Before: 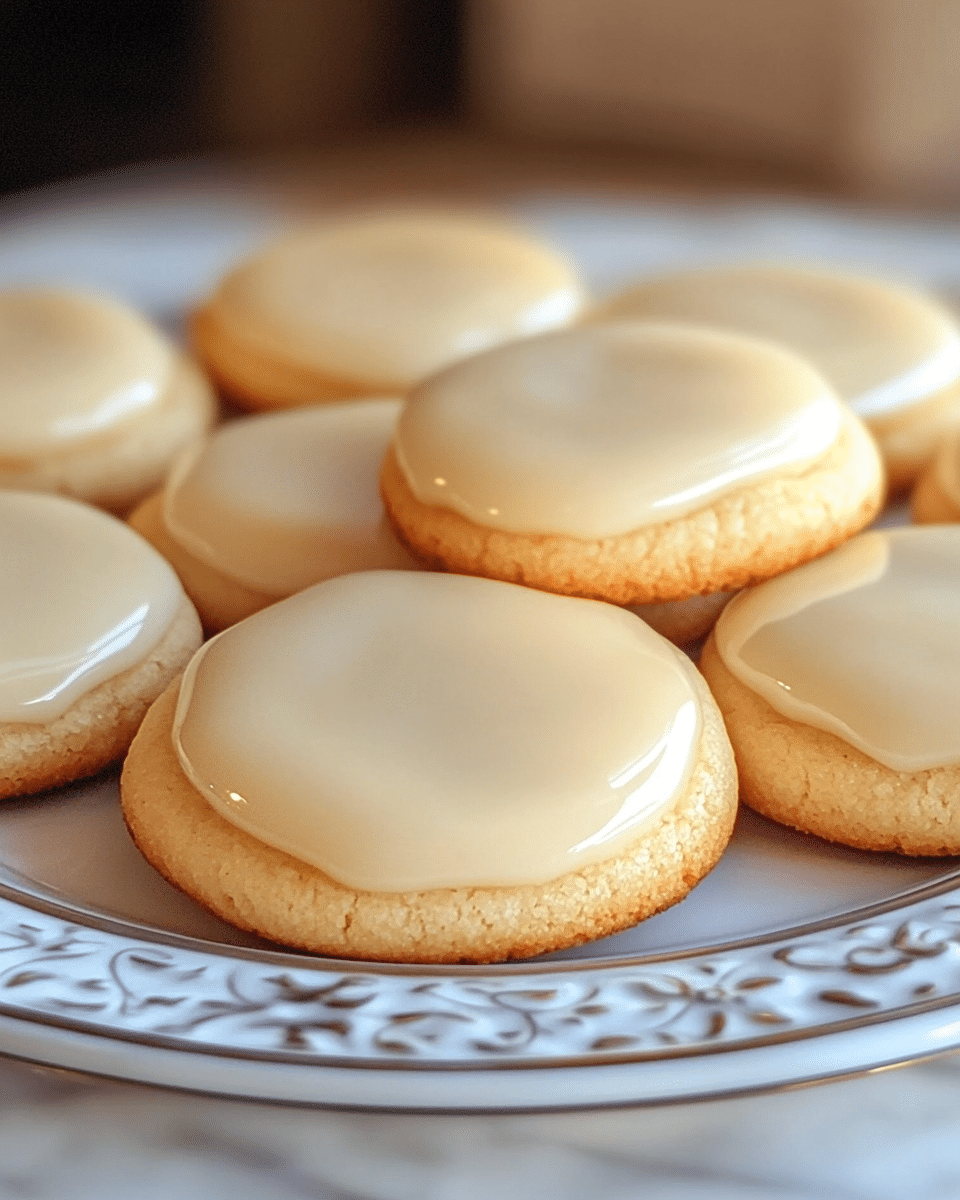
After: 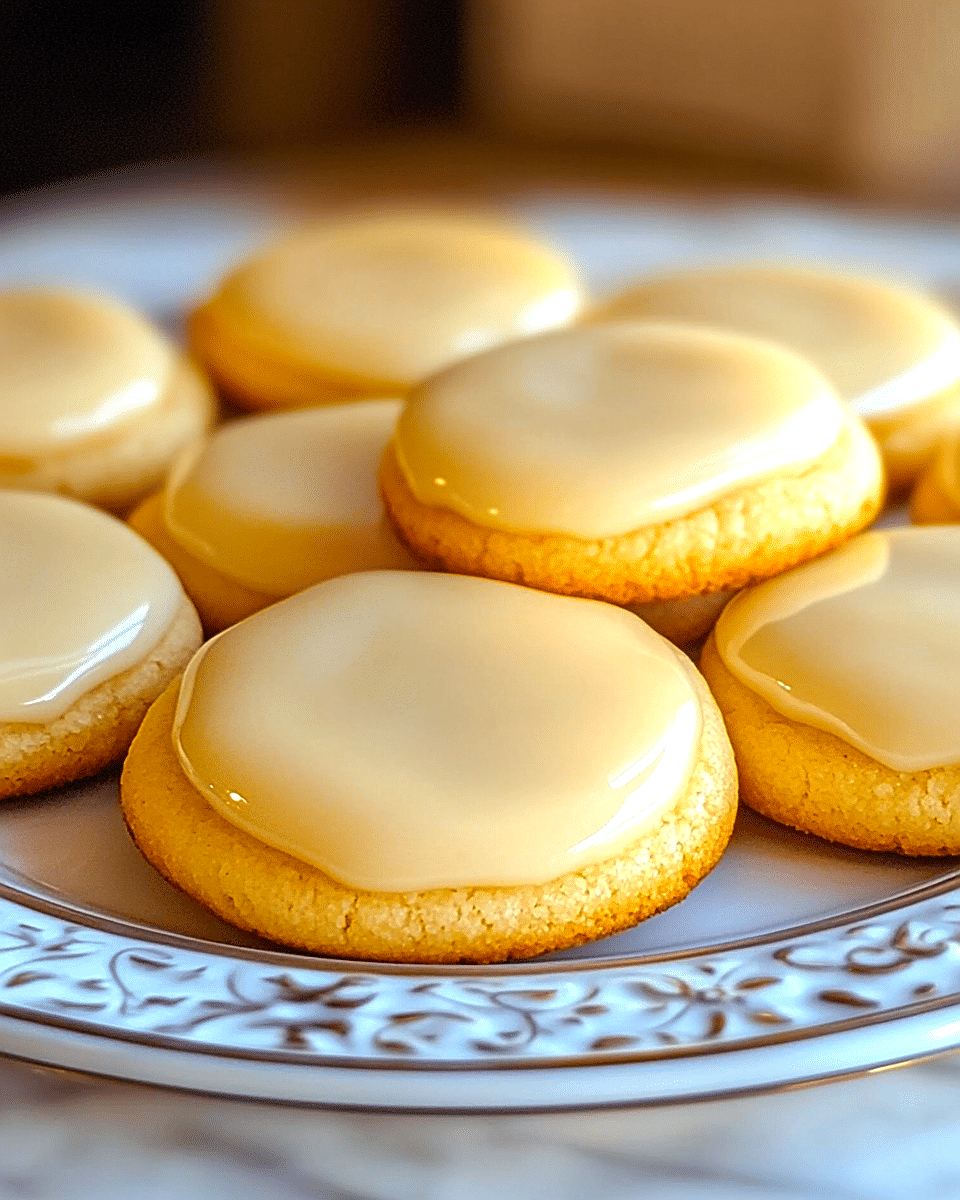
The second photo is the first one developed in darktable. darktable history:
color balance rgb: linear chroma grading › global chroma 50%, perceptual saturation grading › global saturation 2.34%, global vibrance 6.64%, contrast 12.71%, saturation formula JzAzBz (2021)
sharpen: on, module defaults
